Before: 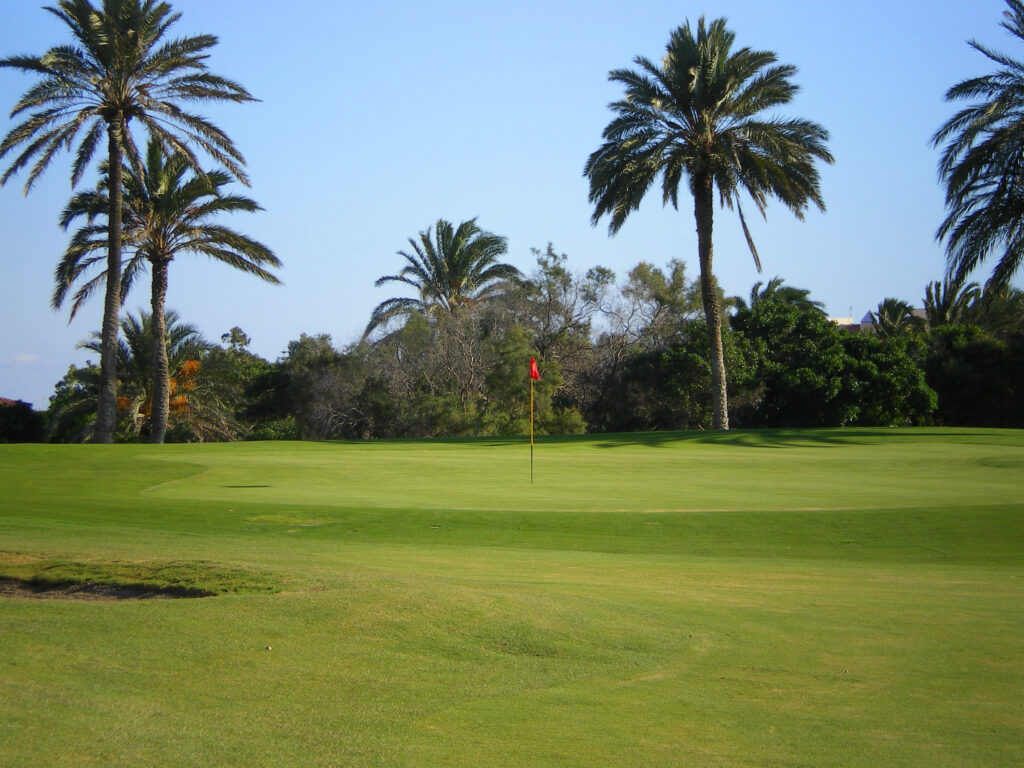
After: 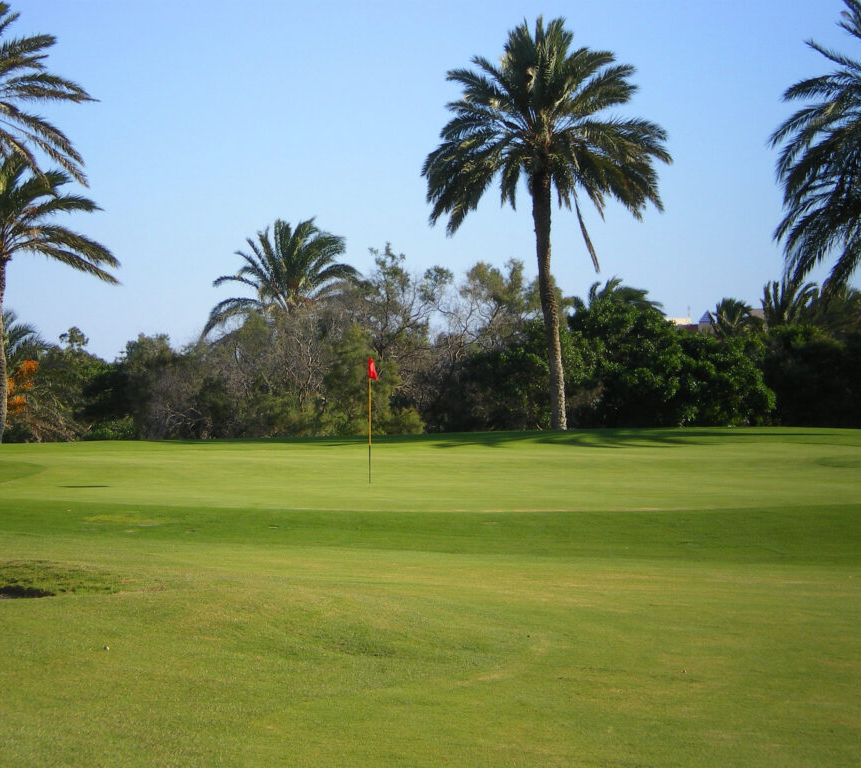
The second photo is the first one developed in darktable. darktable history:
crop: left 15.889%
